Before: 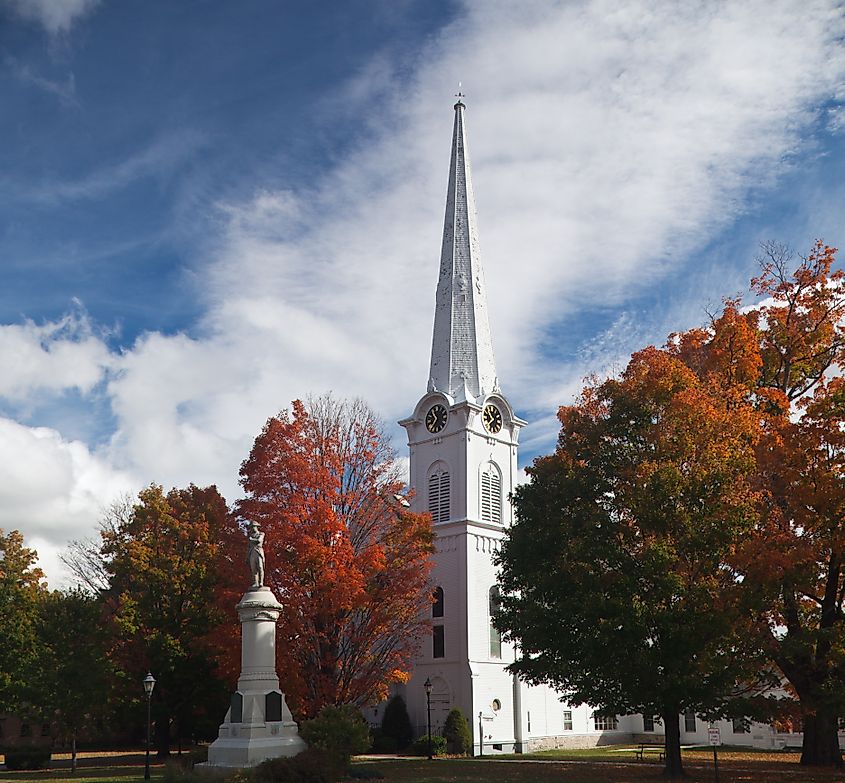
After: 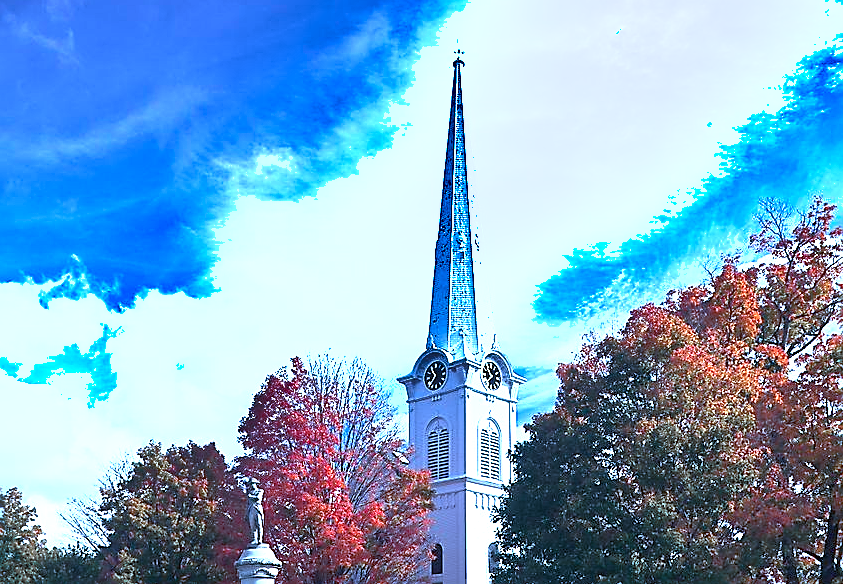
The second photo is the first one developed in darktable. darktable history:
crop: left 0.207%, top 5.546%, bottom 19.856%
sharpen: on, module defaults
color calibration: illuminant as shot in camera, x 0.462, y 0.418, temperature 2661.44 K
color zones: curves: ch1 [(0, 0.679) (0.143, 0.647) (0.286, 0.261) (0.378, -0.011) (0.571, 0.396) (0.714, 0.399) (0.857, 0.406) (1, 0.679)]
shadows and highlights: soften with gaussian
color correction: highlights b* -0.044
exposure: black level correction 0.001, exposure 1.399 EV, compensate highlight preservation false
